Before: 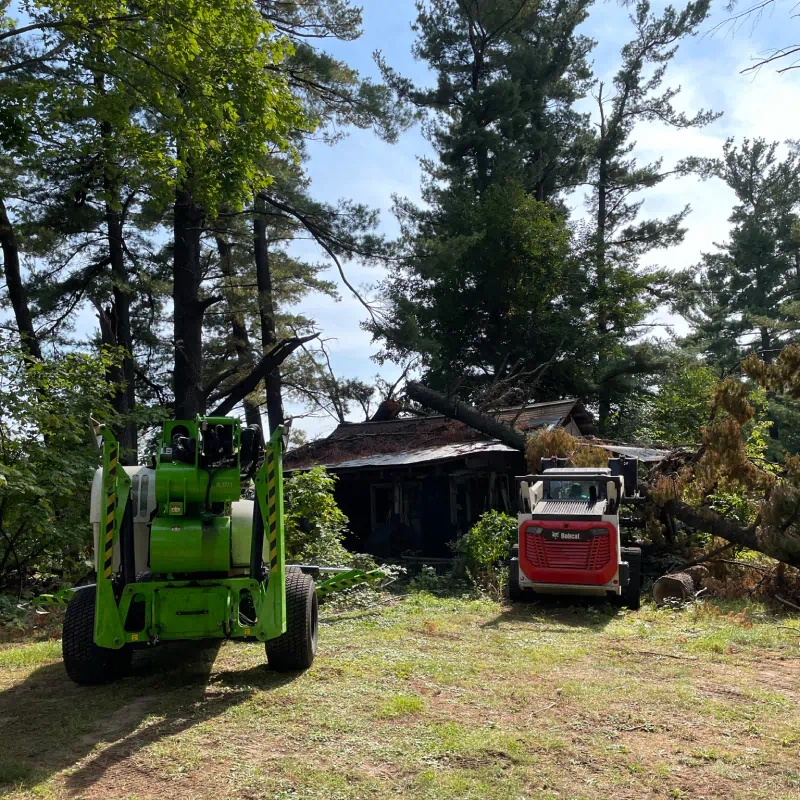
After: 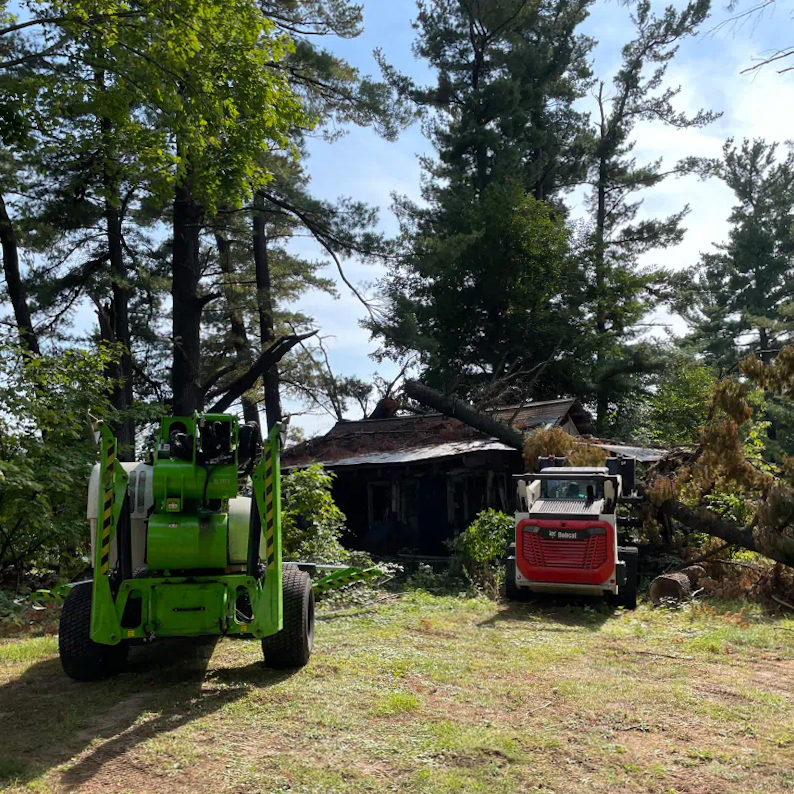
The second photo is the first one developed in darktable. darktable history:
crop and rotate: angle -0.396°
